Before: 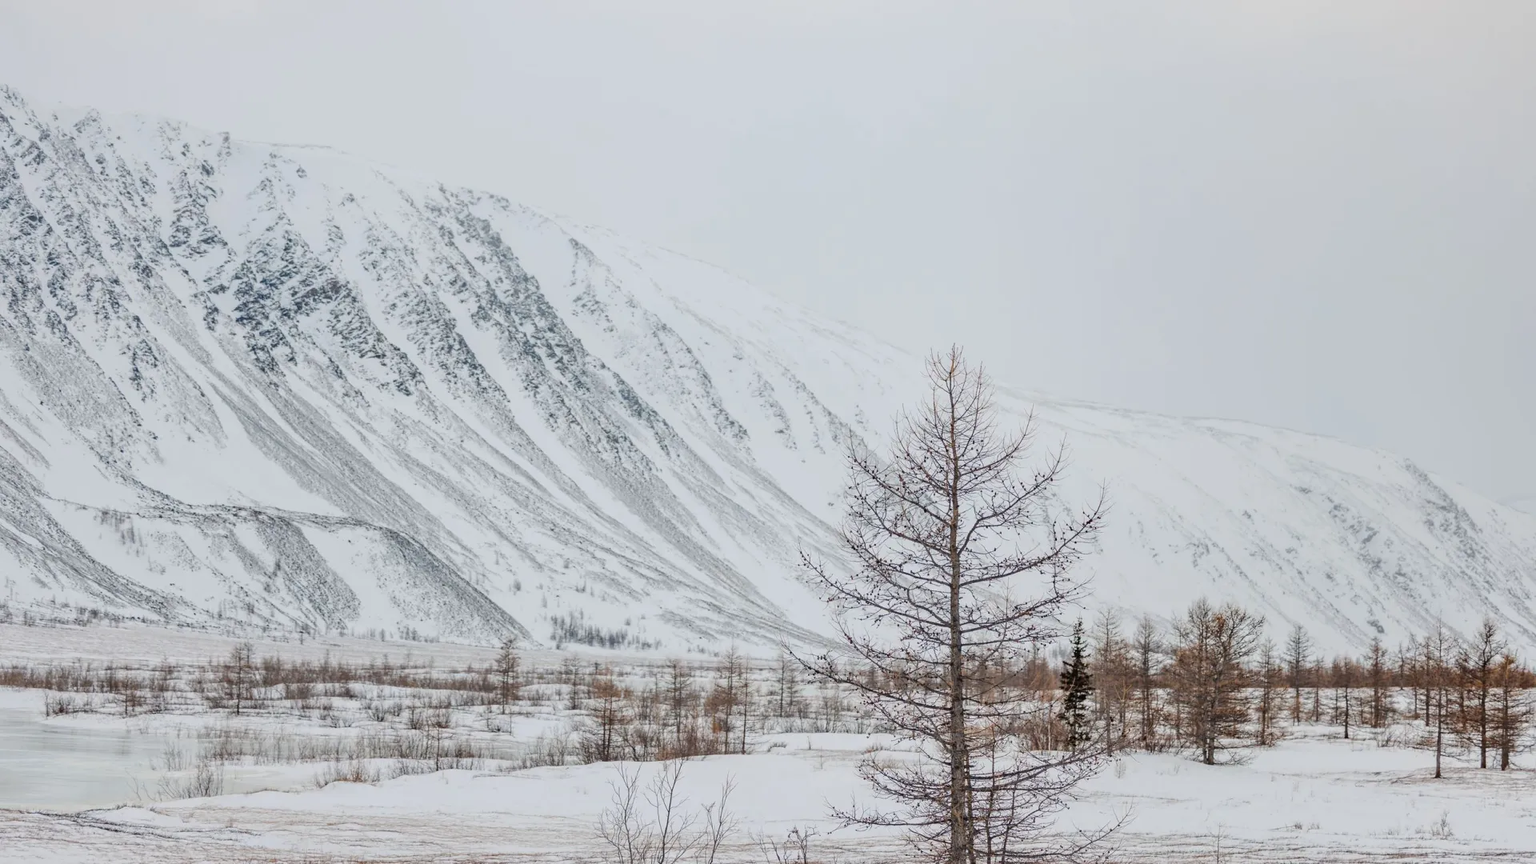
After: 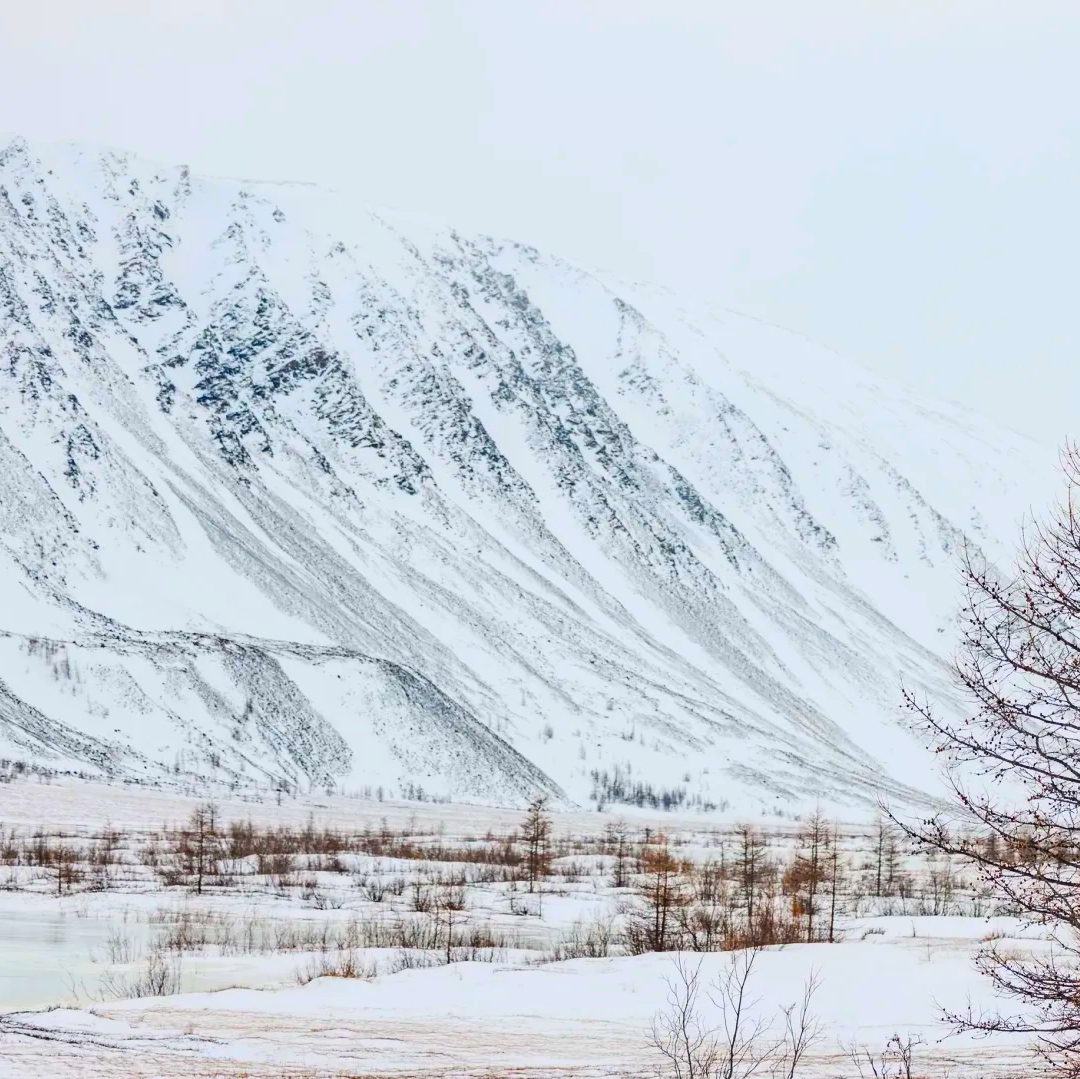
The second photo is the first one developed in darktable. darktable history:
color correction: saturation 1.34
color balance rgb: linear chroma grading › global chroma 9.31%, global vibrance 41.49%
contrast brightness saturation: contrast 0.28
crop: left 5.114%, right 38.589%
